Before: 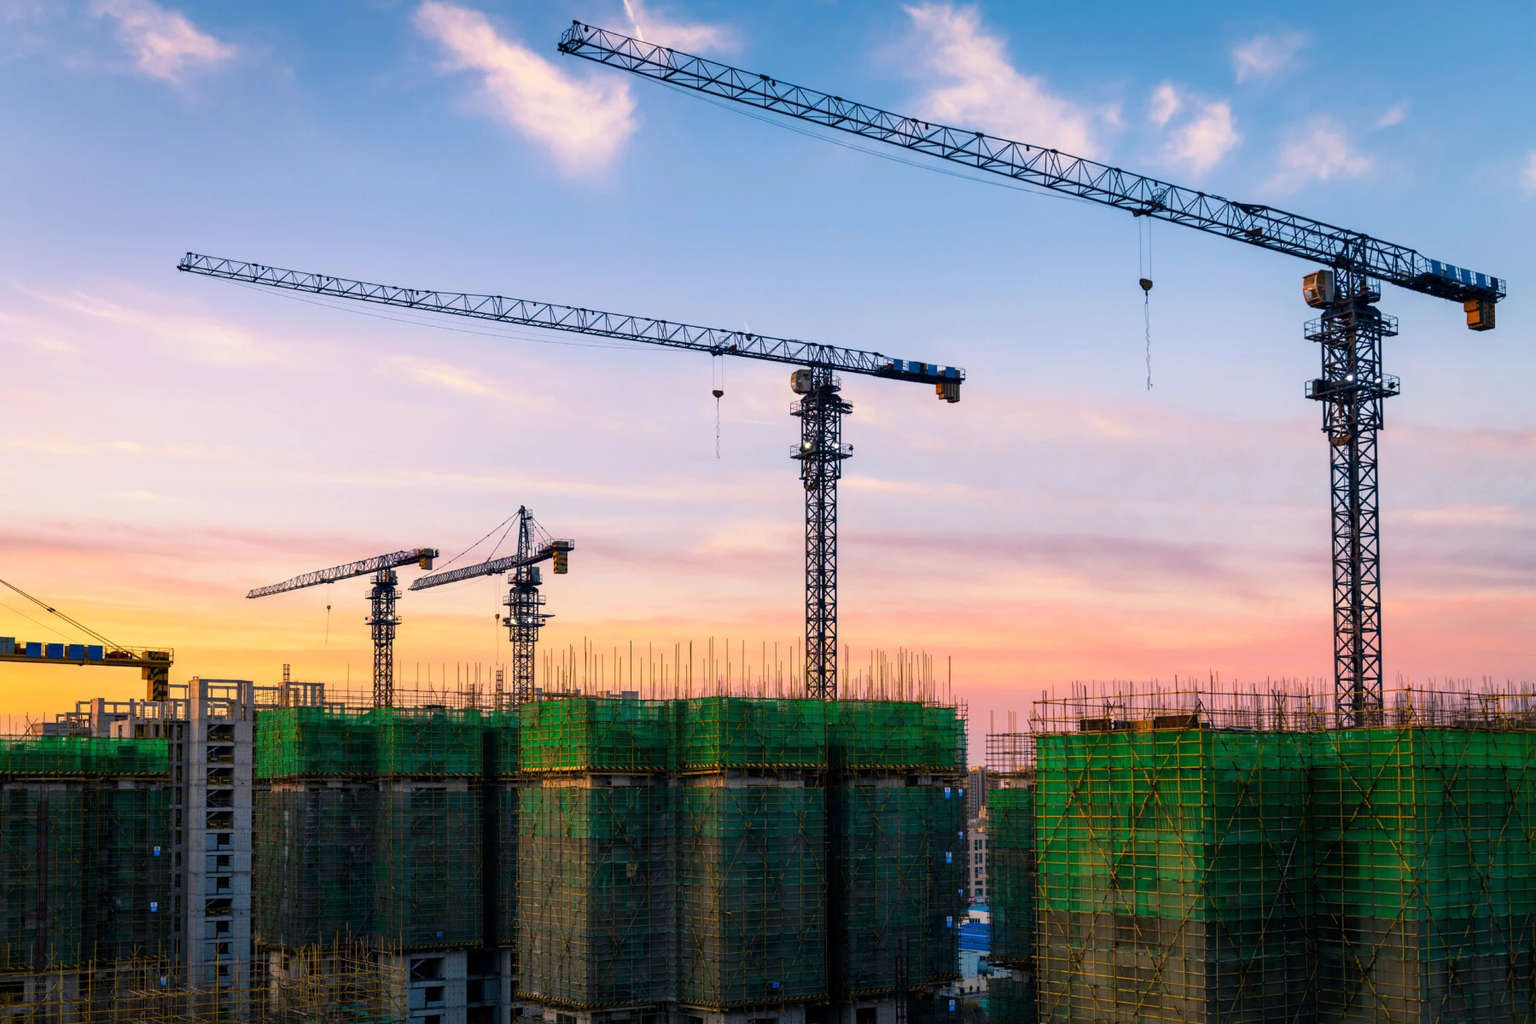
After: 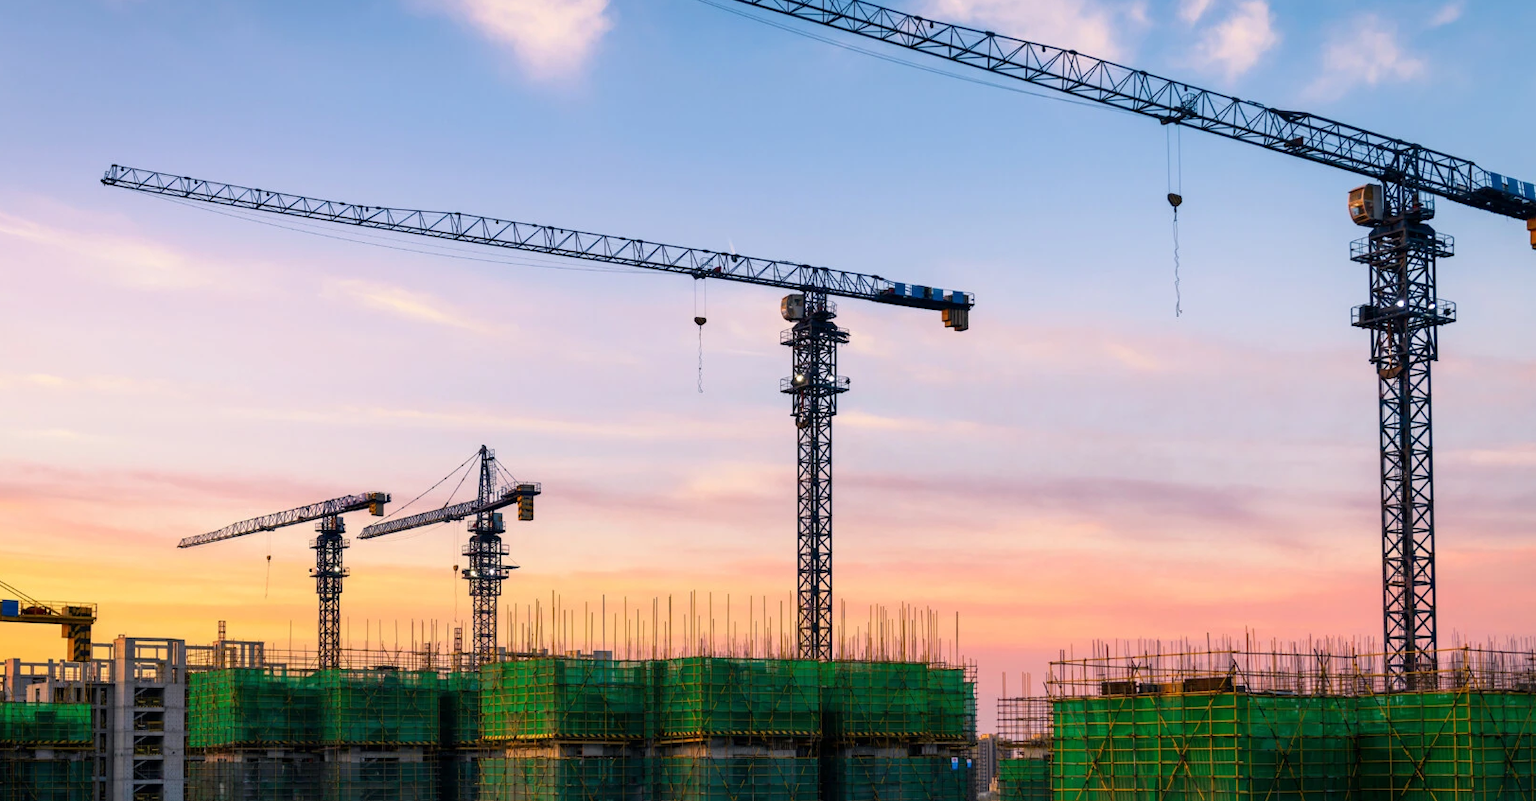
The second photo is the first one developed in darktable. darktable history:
crop: left 5.639%, top 10.221%, right 3.73%, bottom 19.187%
